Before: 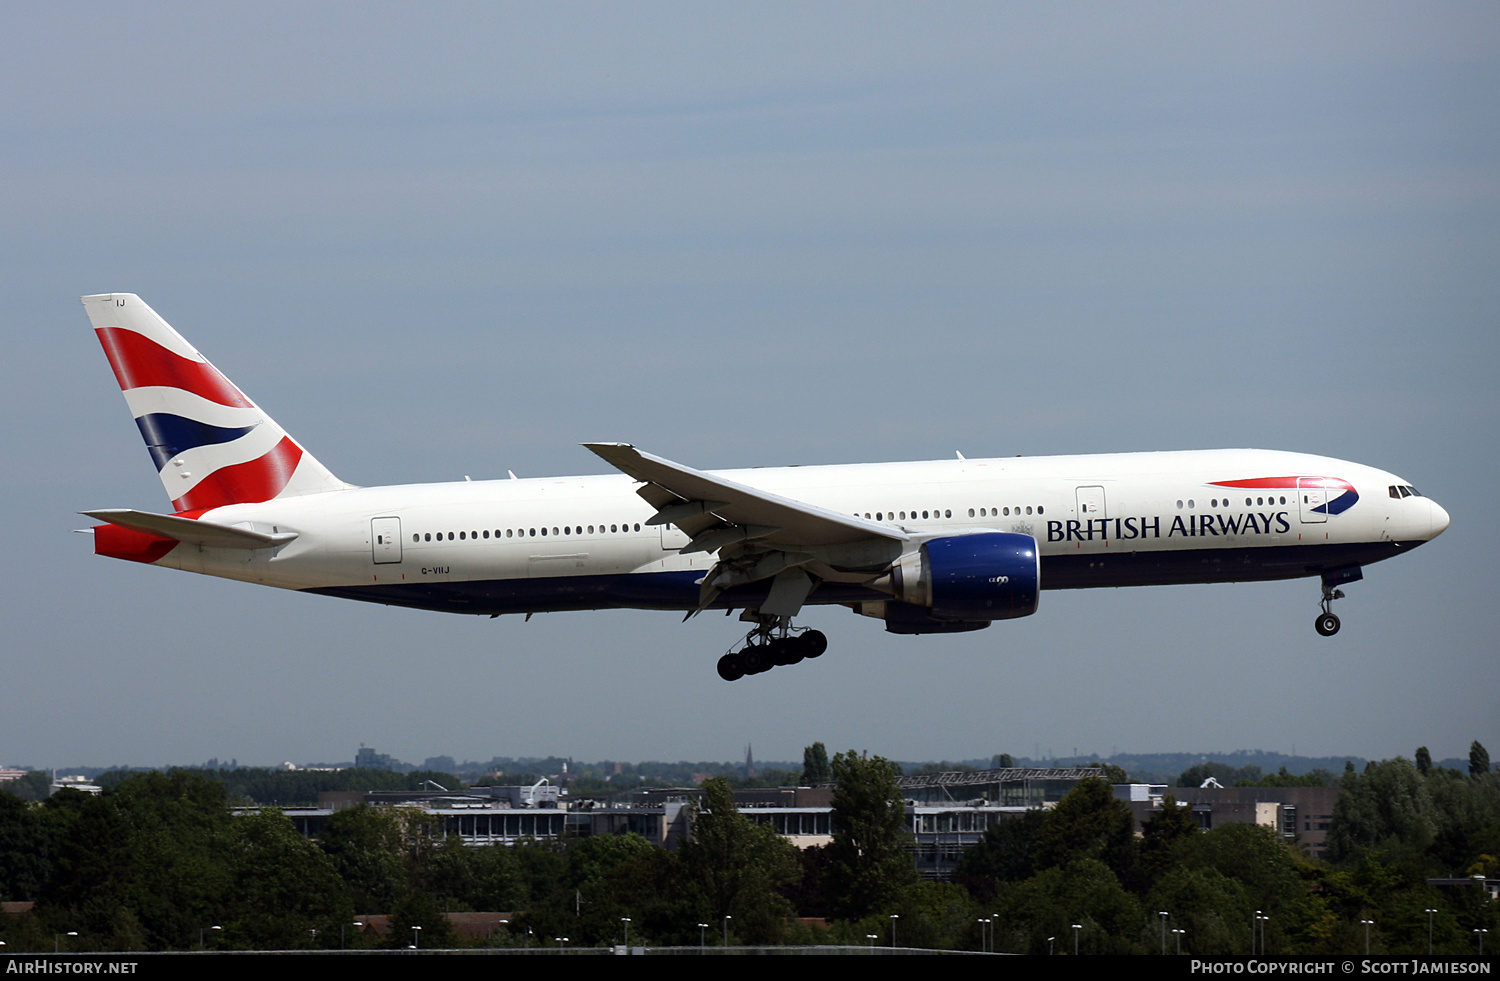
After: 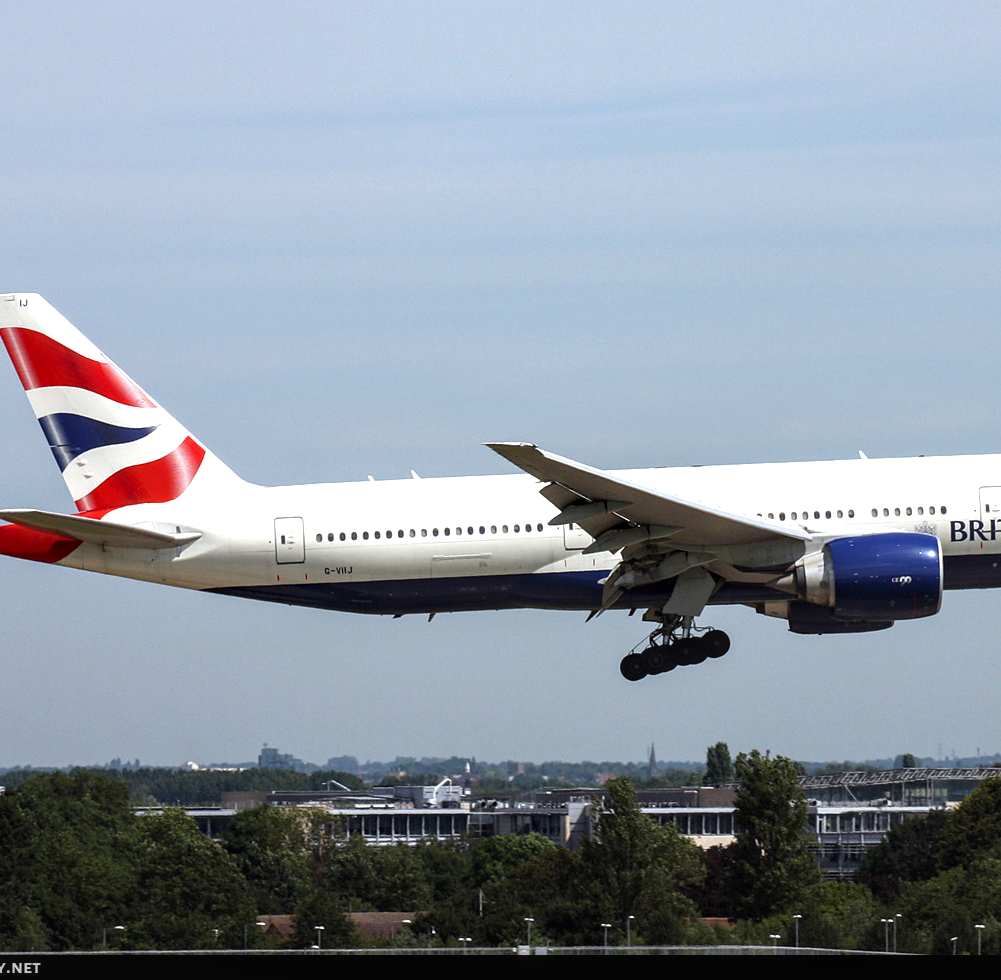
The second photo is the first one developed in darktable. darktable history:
crop and rotate: left 6.591%, right 26.673%
exposure: black level correction 0, exposure 0.701 EV, compensate highlight preservation false
local contrast: detail 130%
